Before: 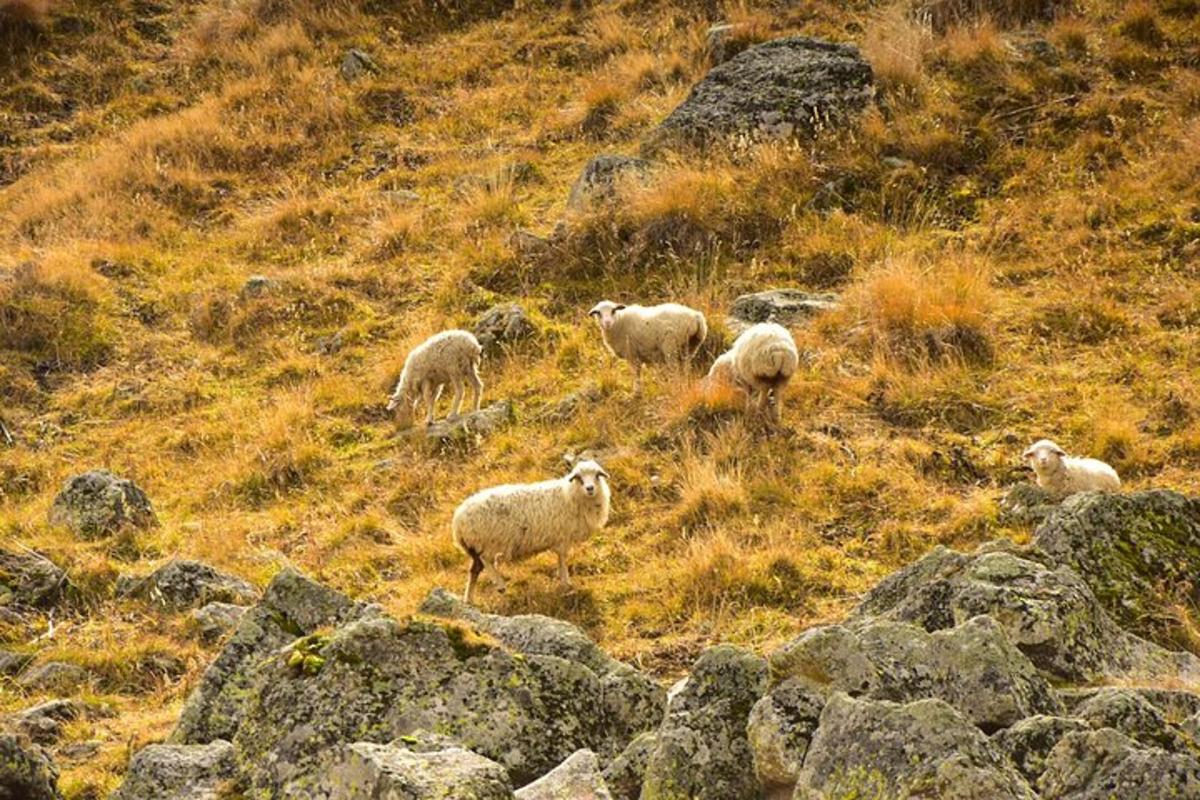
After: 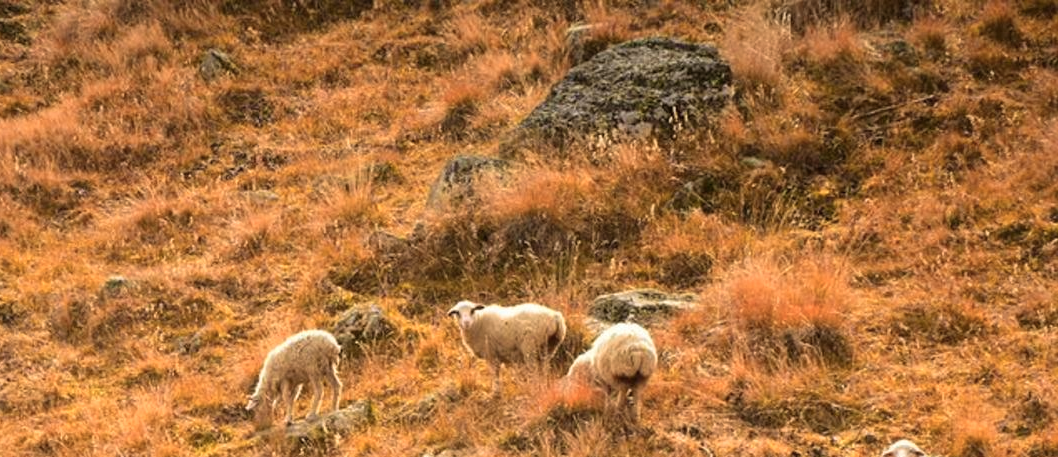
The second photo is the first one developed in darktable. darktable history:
velvia: on, module defaults
crop and rotate: left 11.812%, bottom 42.776%
color zones: curves: ch1 [(0, 0.469) (0.072, 0.457) (0.243, 0.494) (0.429, 0.5) (0.571, 0.5) (0.714, 0.5) (0.857, 0.5) (1, 0.469)]; ch2 [(0, 0.499) (0.143, 0.467) (0.242, 0.436) (0.429, 0.493) (0.571, 0.5) (0.714, 0.5) (0.857, 0.5) (1, 0.499)]
